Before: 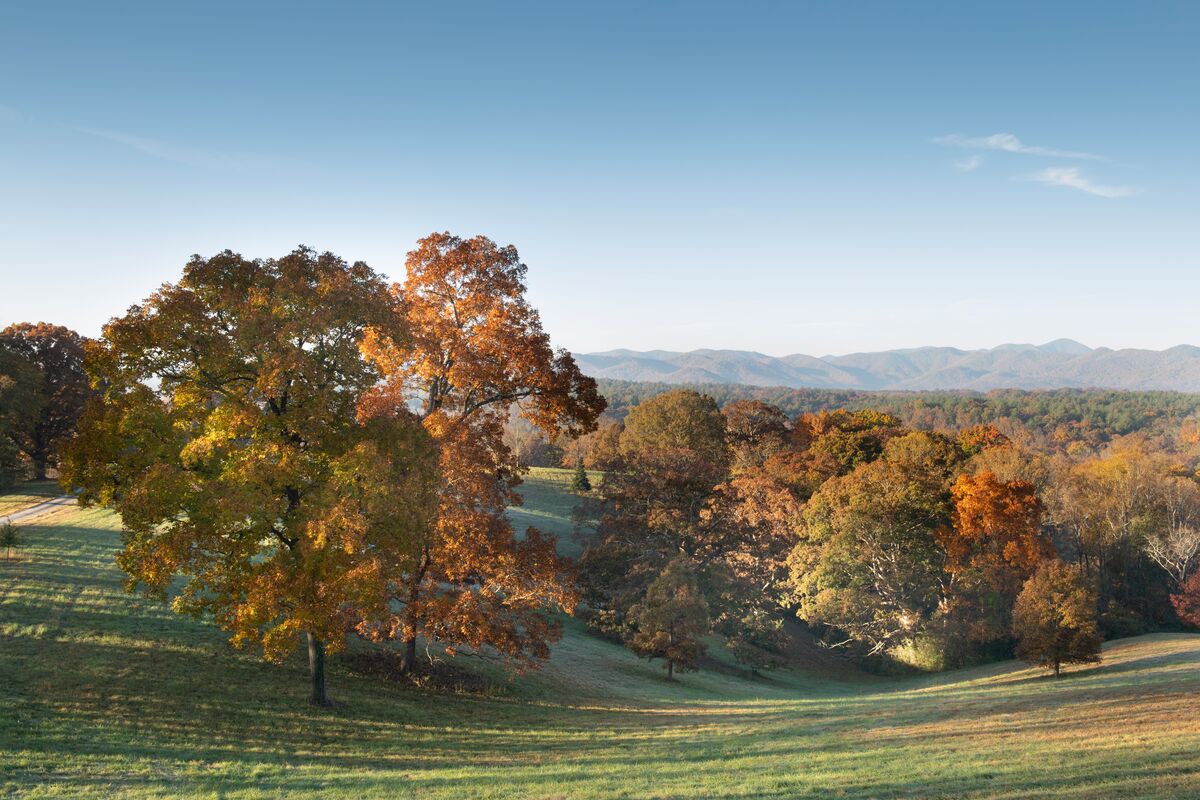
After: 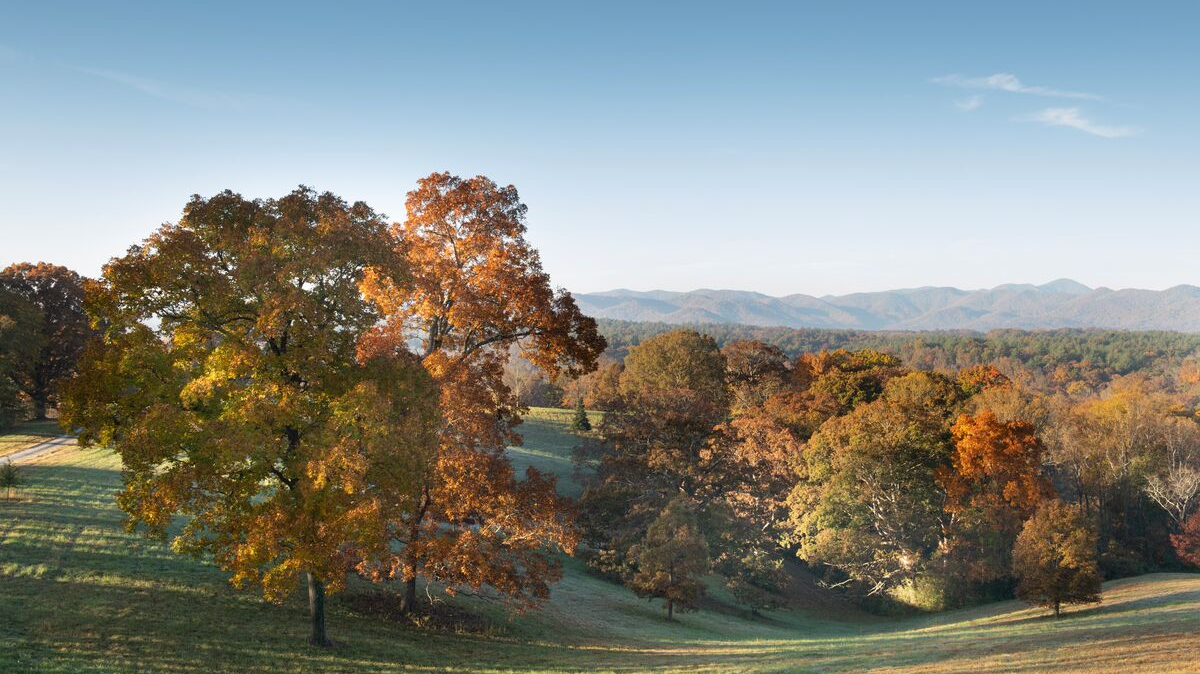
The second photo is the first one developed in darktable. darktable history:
crop: top 7.611%, bottom 8.062%
